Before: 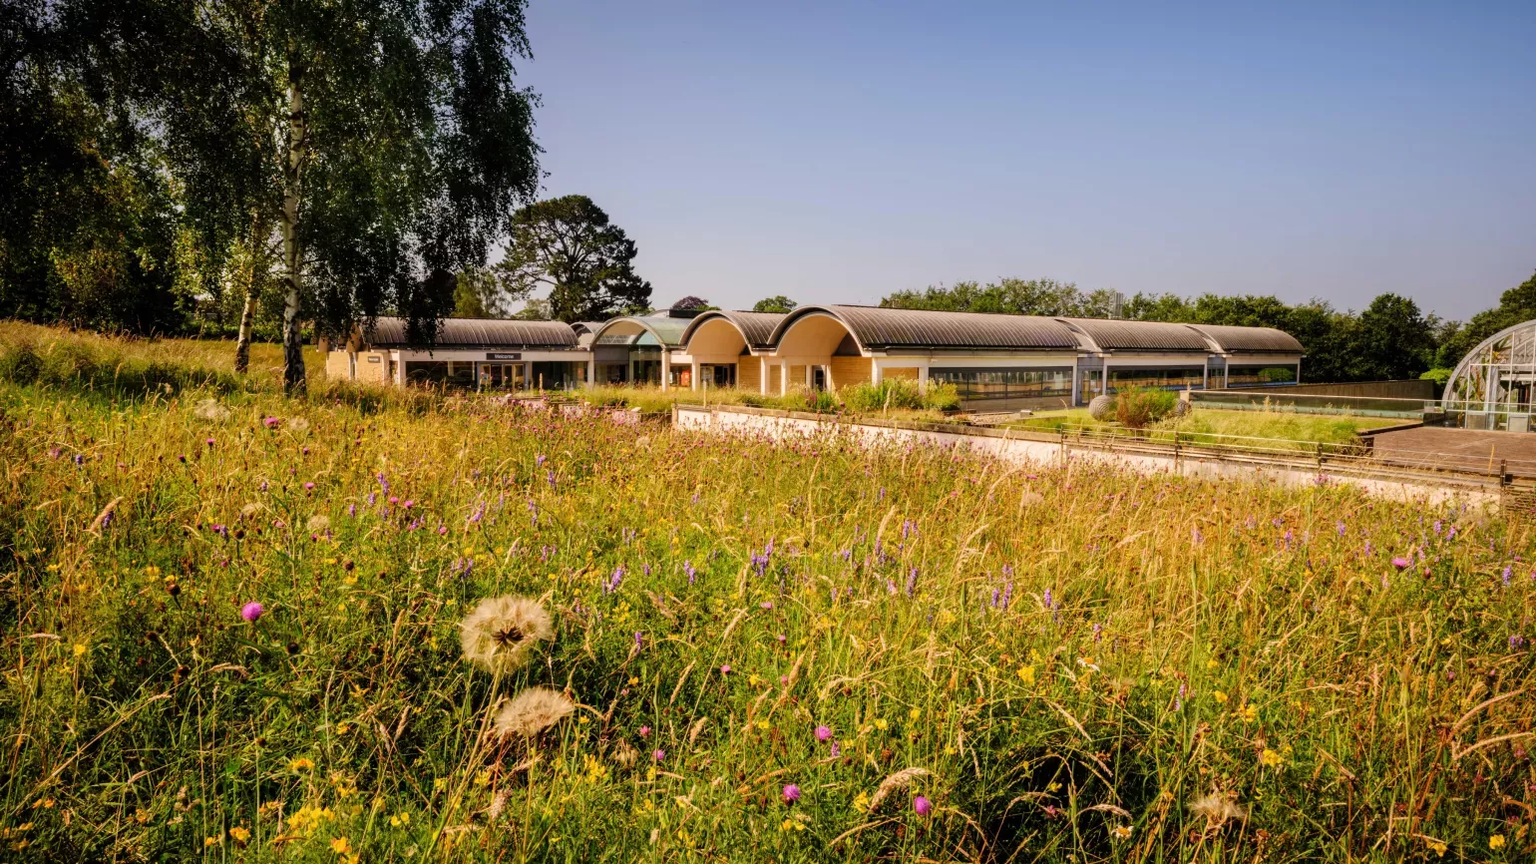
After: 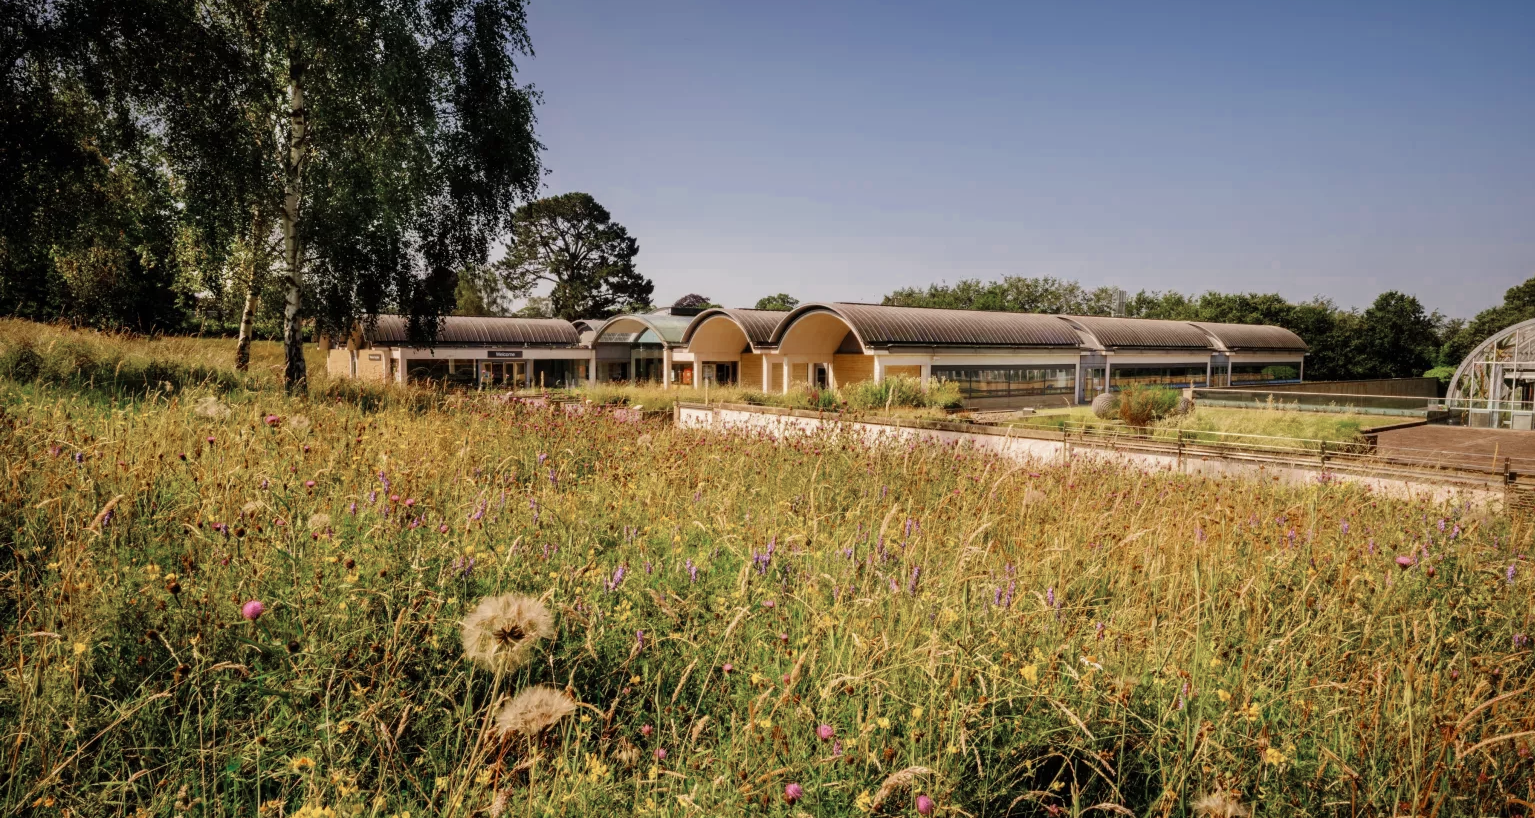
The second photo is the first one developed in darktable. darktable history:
color zones: curves: ch0 [(0, 0.5) (0.125, 0.4) (0.25, 0.5) (0.375, 0.4) (0.5, 0.4) (0.625, 0.35) (0.75, 0.35) (0.875, 0.5)]; ch1 [(0, 0.35) (0.125, 0.45) (0.25, 0.35) (0.375, 0.35) (0.5, 0.35) (0.625, 0.35) (0.75, 0.45) (0.875, 0.35)]; ch2 [(0, 0.6) (0.125, 0.5) (0.25, 0.5) (0.375, 0.6) (0.5, 0.6) (0.625, 0.5) (0.75, 0.5) (0.875, 0.5)]
crop: top 0.448%, right 0.264%, bottom 5.045%
